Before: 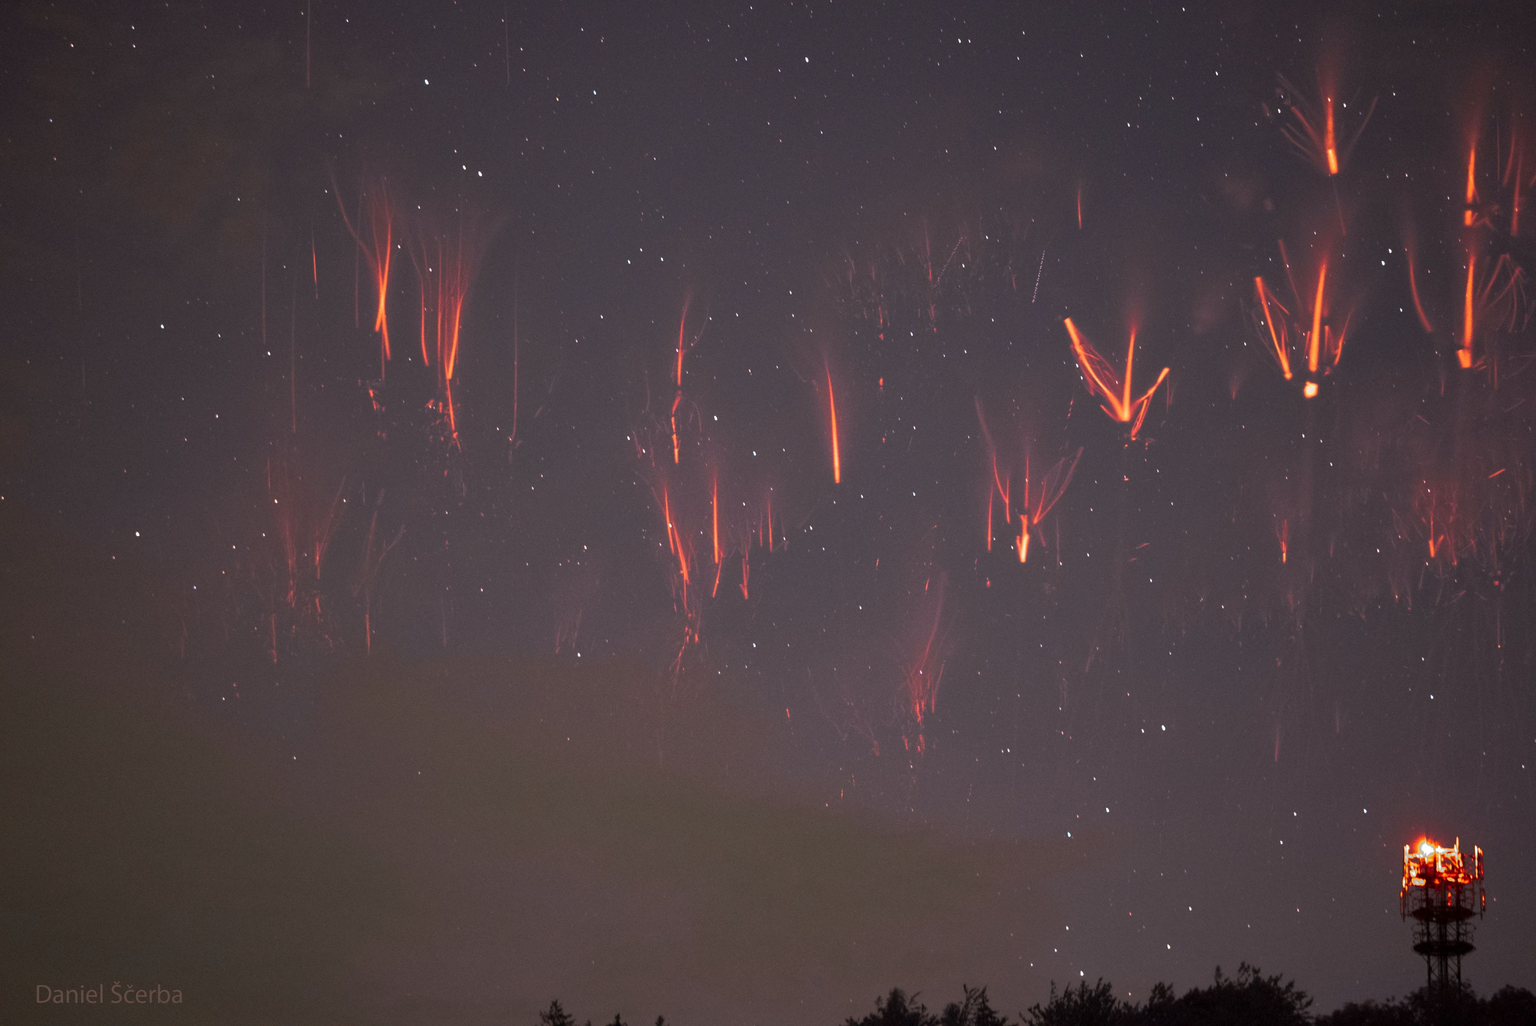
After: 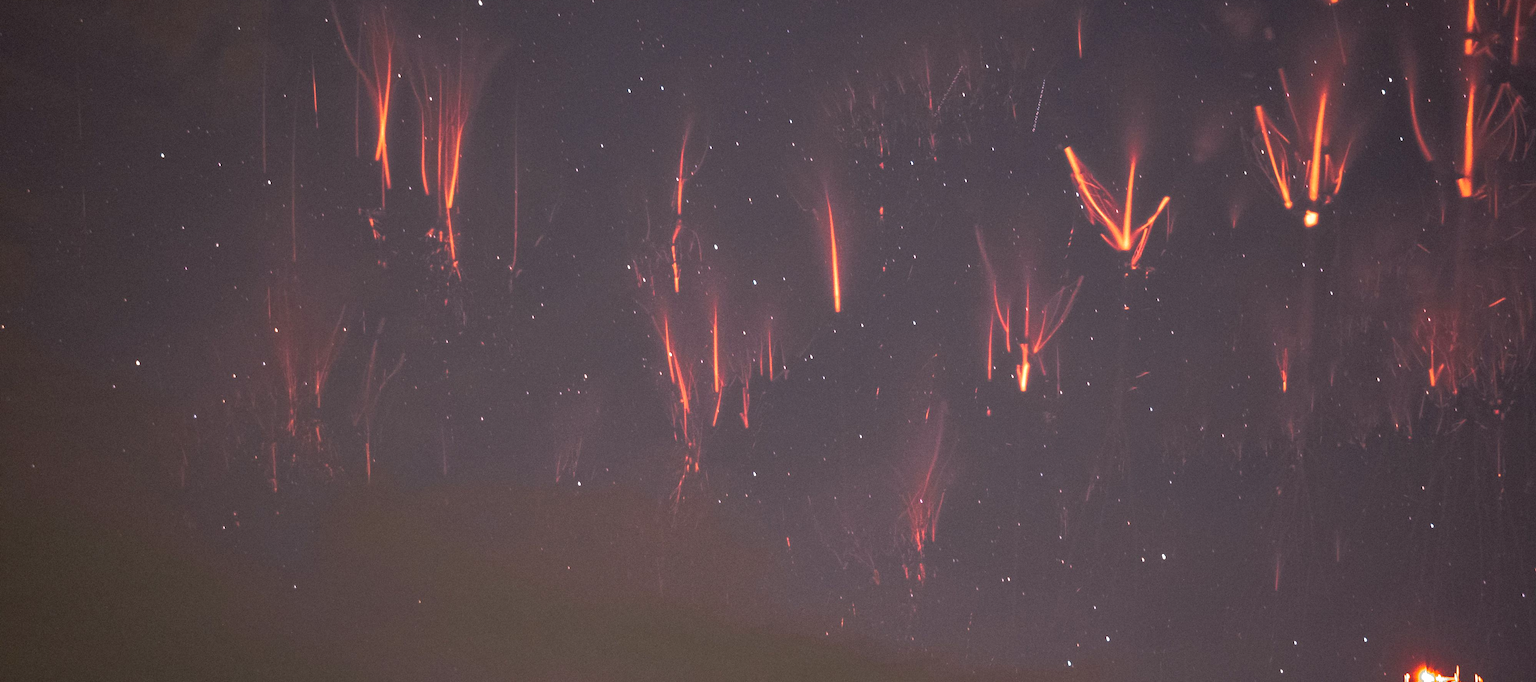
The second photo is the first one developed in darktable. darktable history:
crop: top 16.727%, bottom 16.727%
local contrast: on, module defaults
exposure: black level correction 0.005, exposure 0.286 EV, compensate highlight preservation false
